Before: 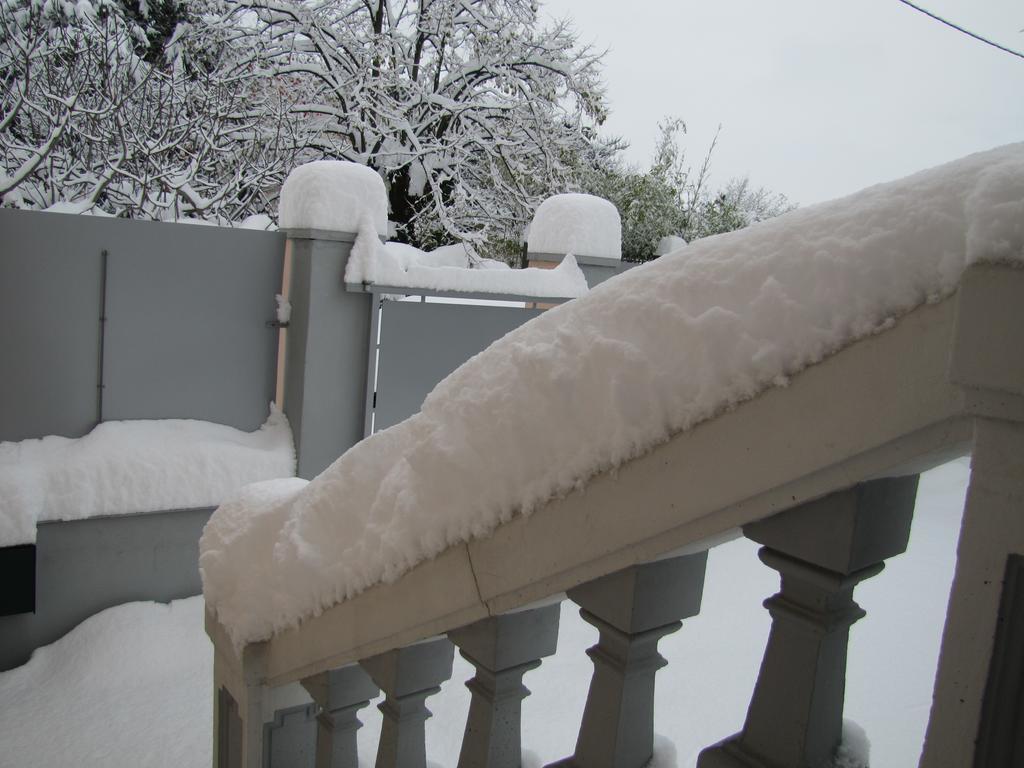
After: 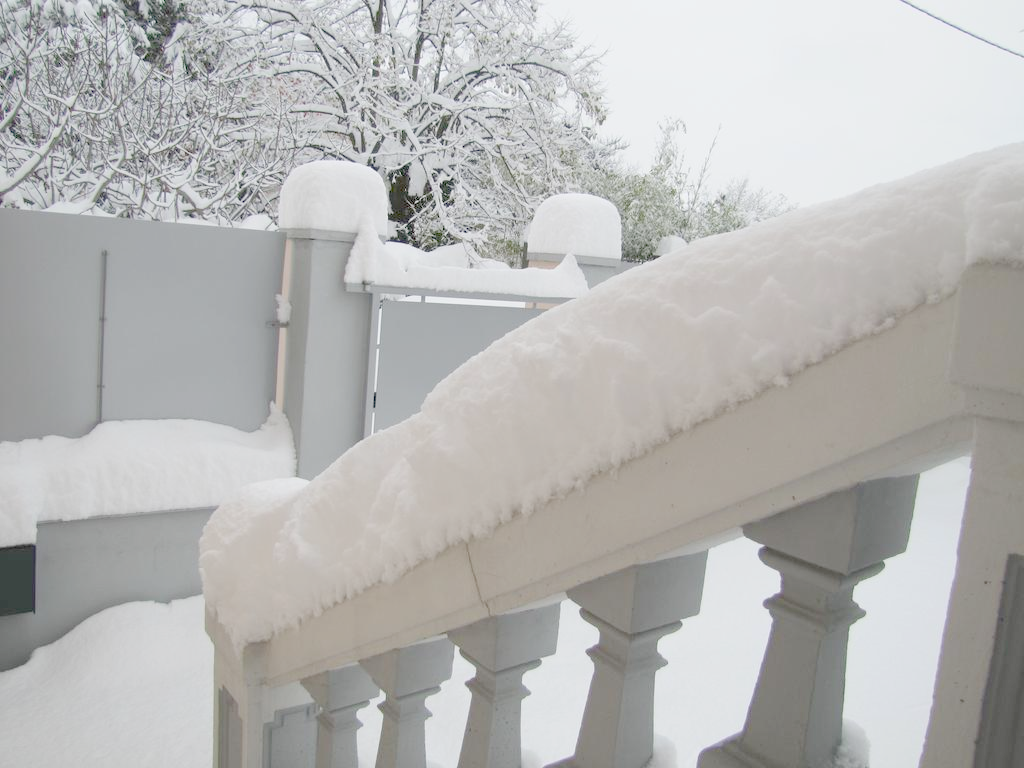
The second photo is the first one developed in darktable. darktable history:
color zones: curves: ch0 [(0.25, 0.5) (0.357, 0.497) (0.75, 0.5)]
